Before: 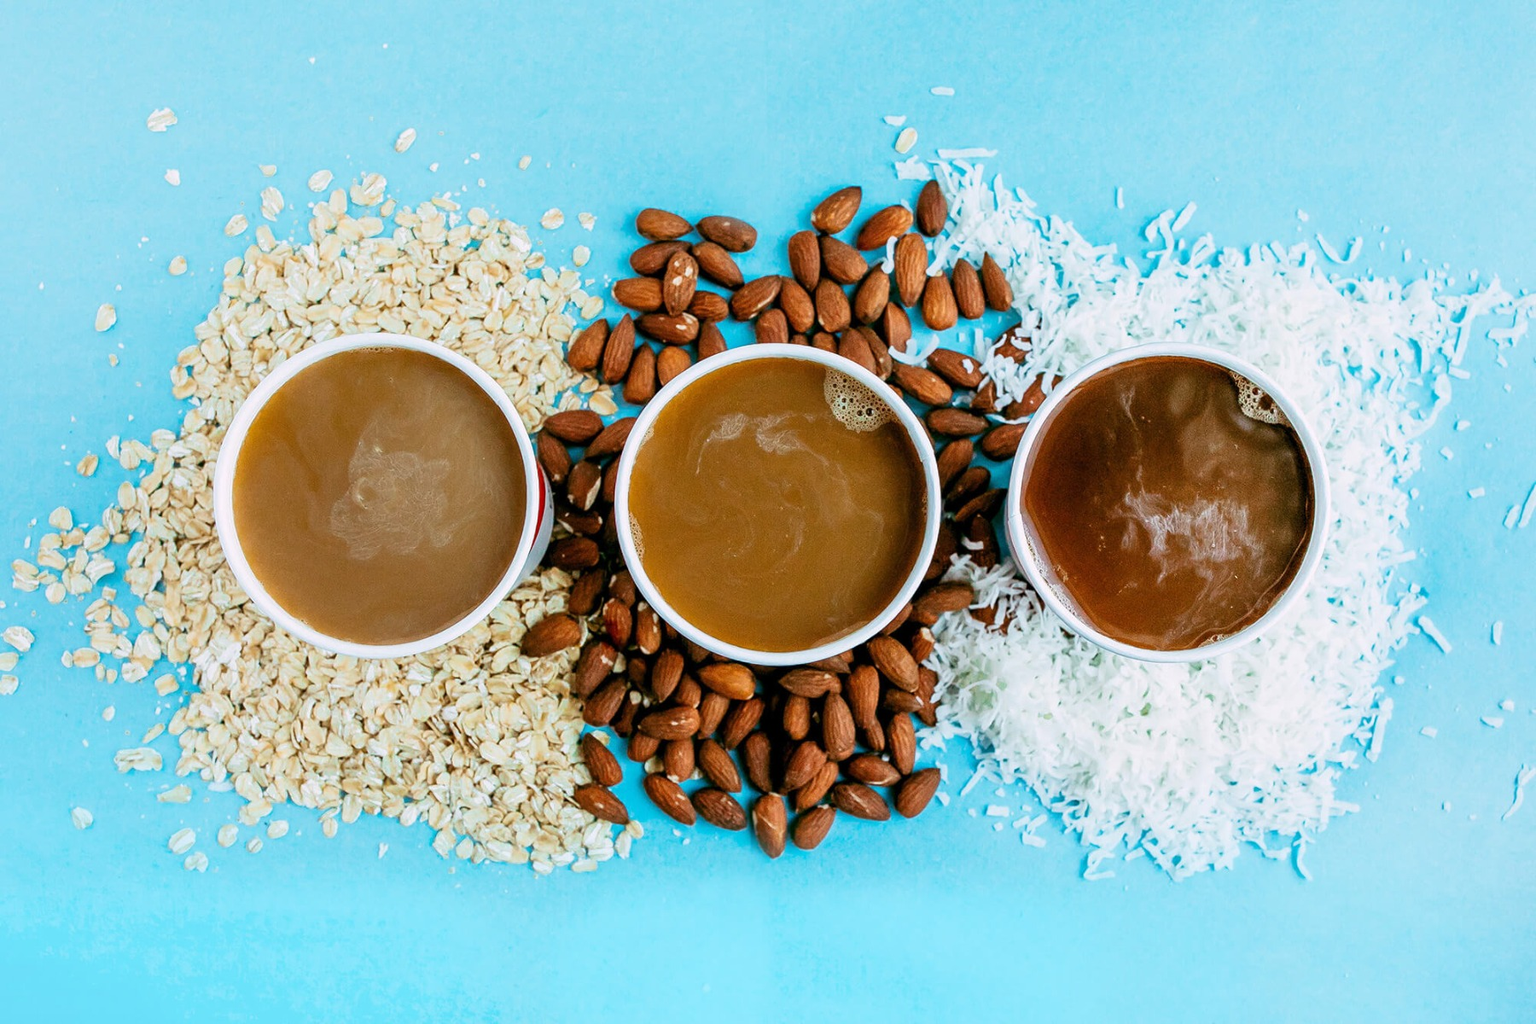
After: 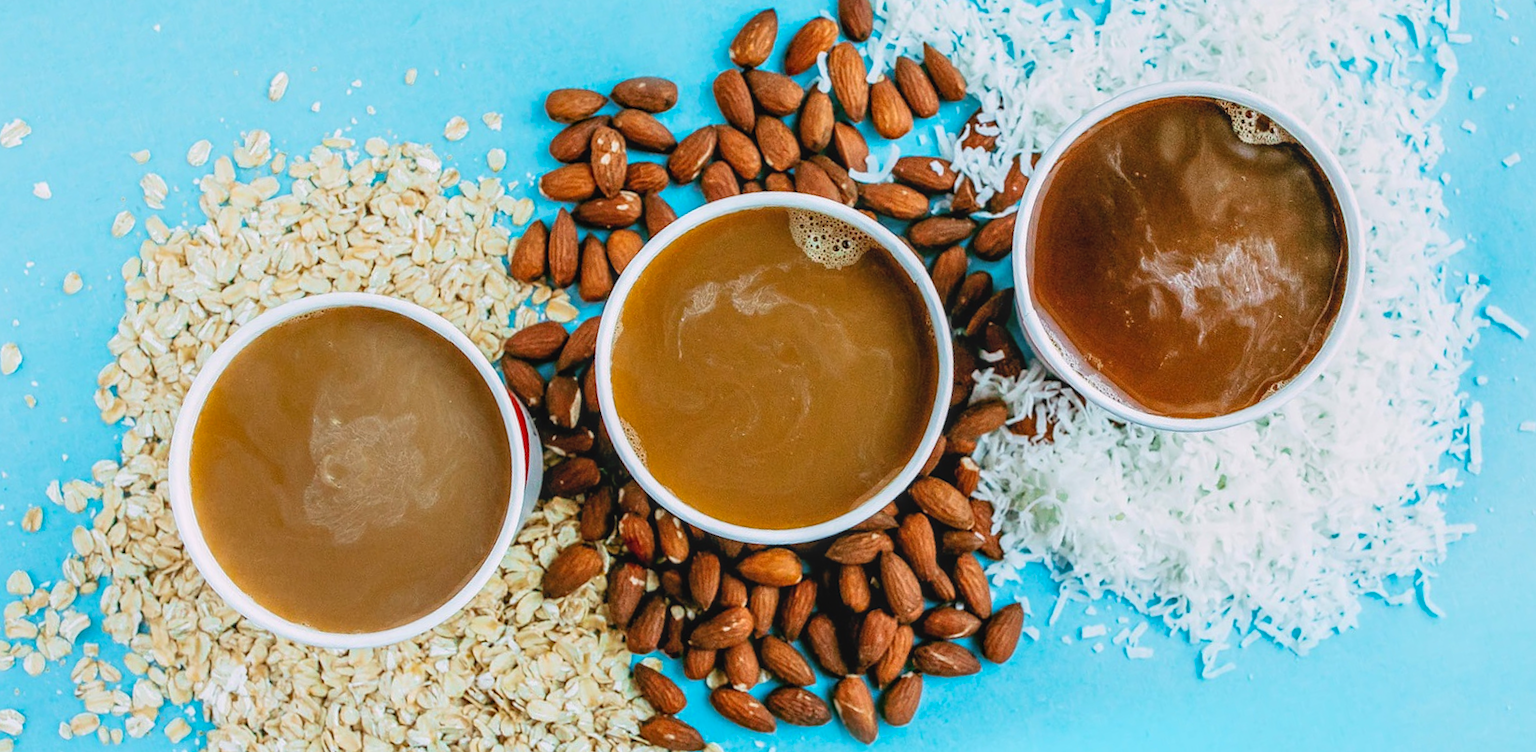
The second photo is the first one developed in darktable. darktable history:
contrast brightness saturation: contrast -0.1, brightness 0.05, saturation 0.08
local contrast: on, module defaults
rotate and perspective: rotation -14.8°, crop left 0.1, crop right 0.903, crop top 0.25, crop bottom 0.748
